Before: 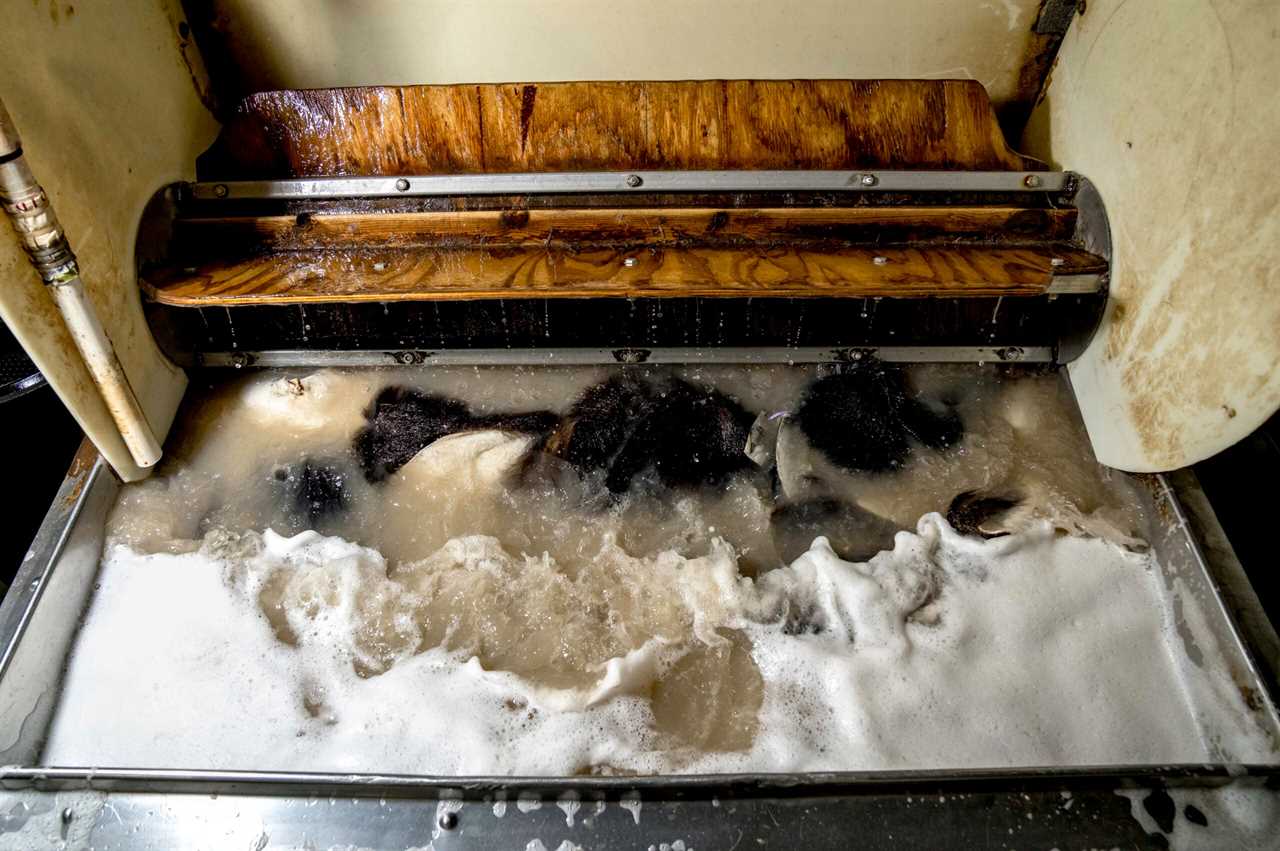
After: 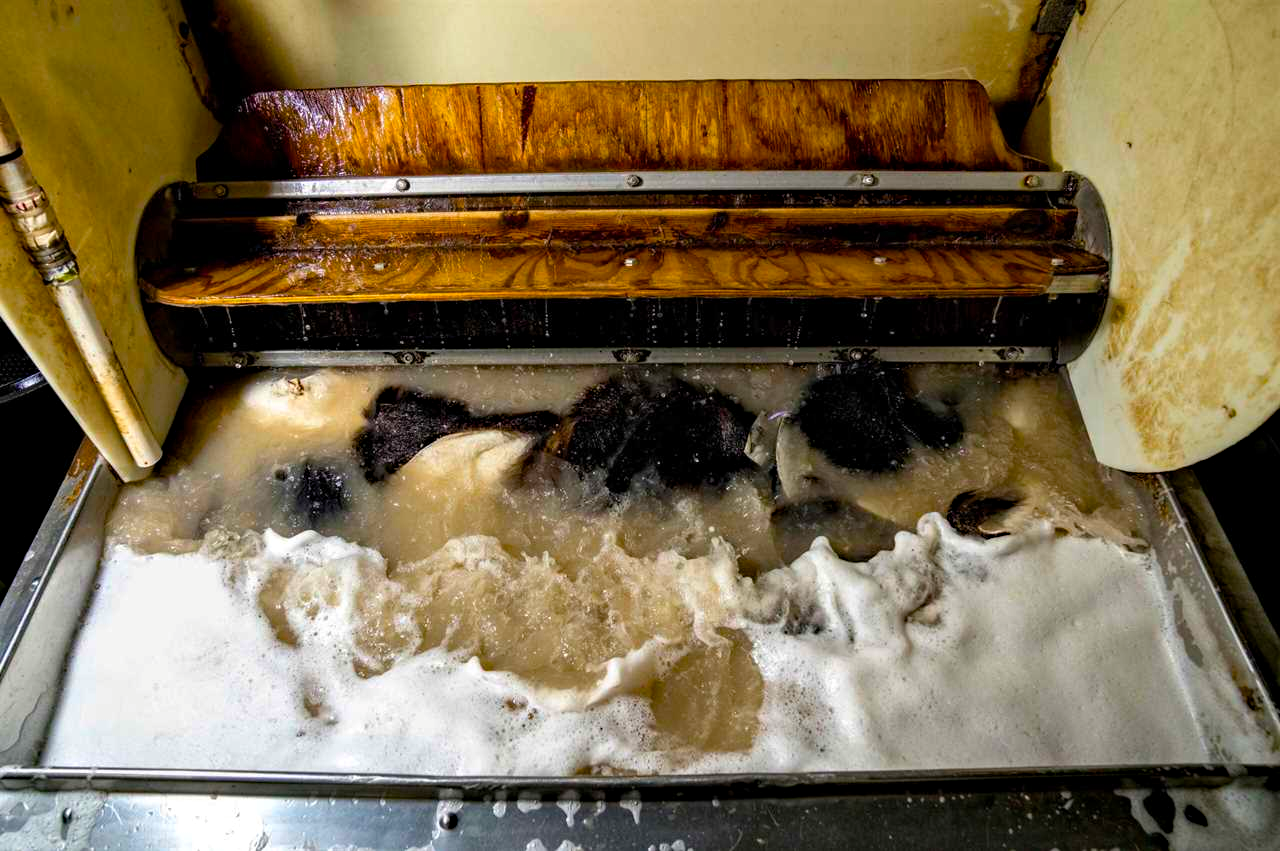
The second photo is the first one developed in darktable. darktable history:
haze removal: compatibility mode true, adaptive false
color balance rgb: perceptual saturation grading › global saturation 30%, global vibrance 20%
